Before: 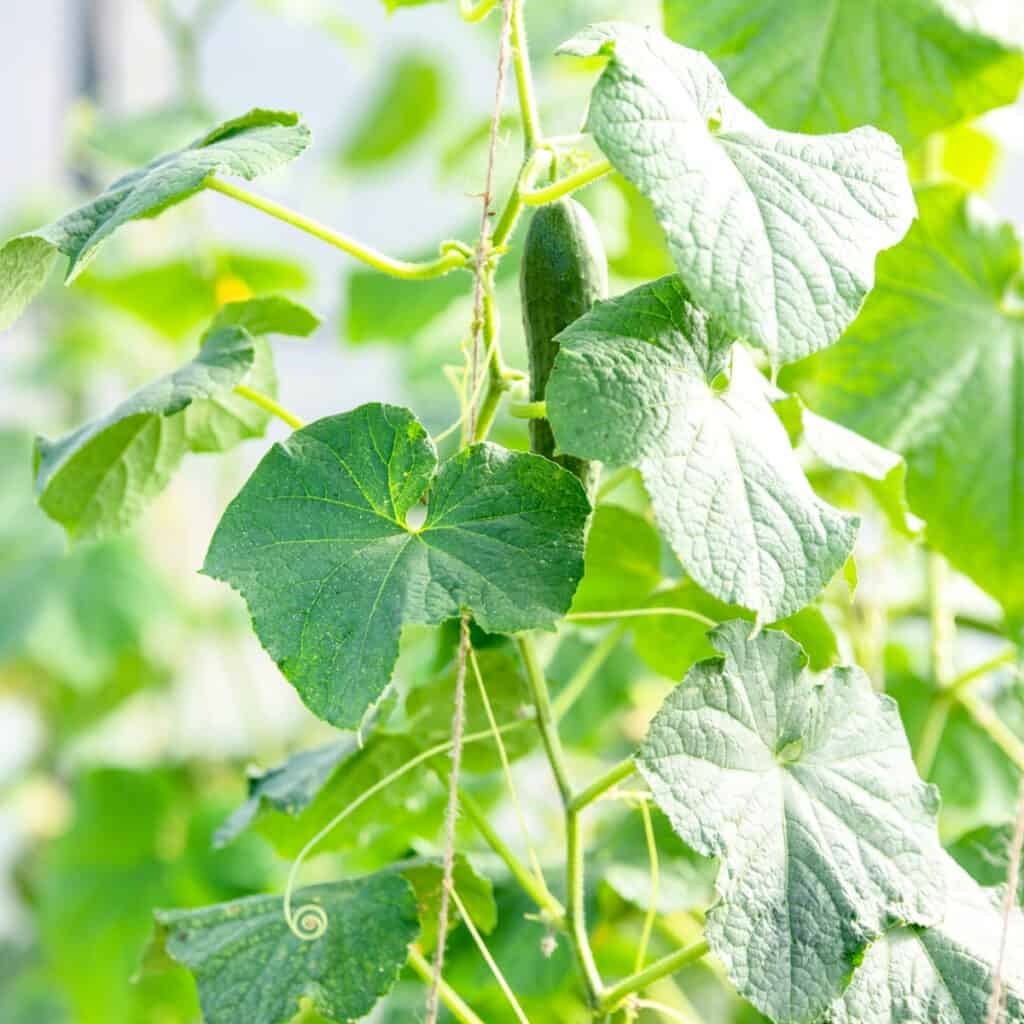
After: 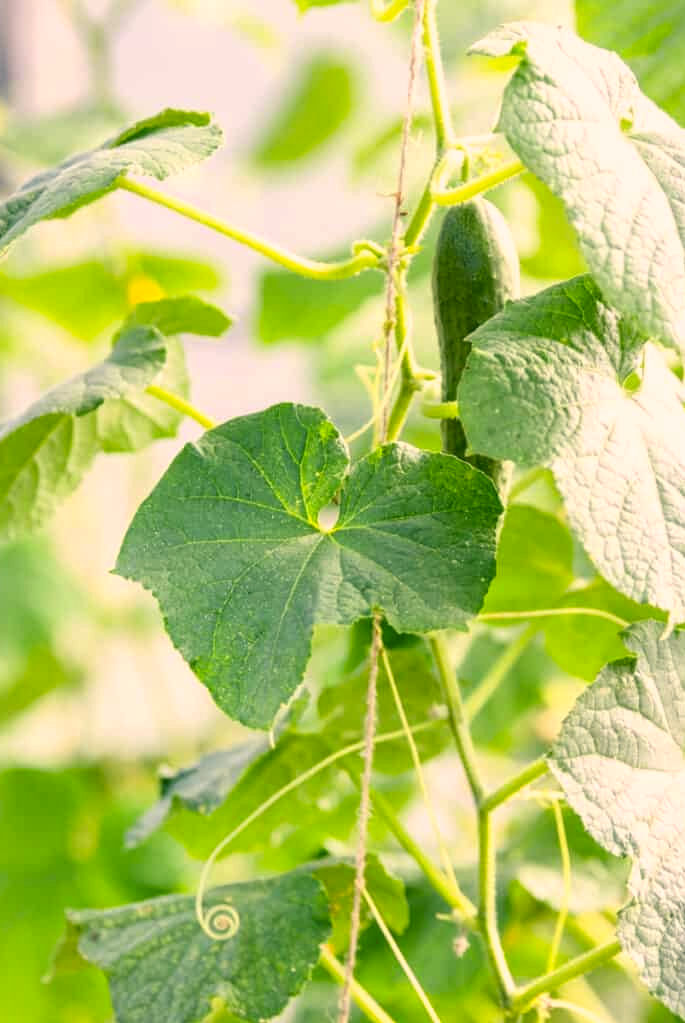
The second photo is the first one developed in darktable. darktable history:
crop and rotate: left 8.627%, right 24.456%
color correction: highlights a* 11.42, highlights b* 11.73
